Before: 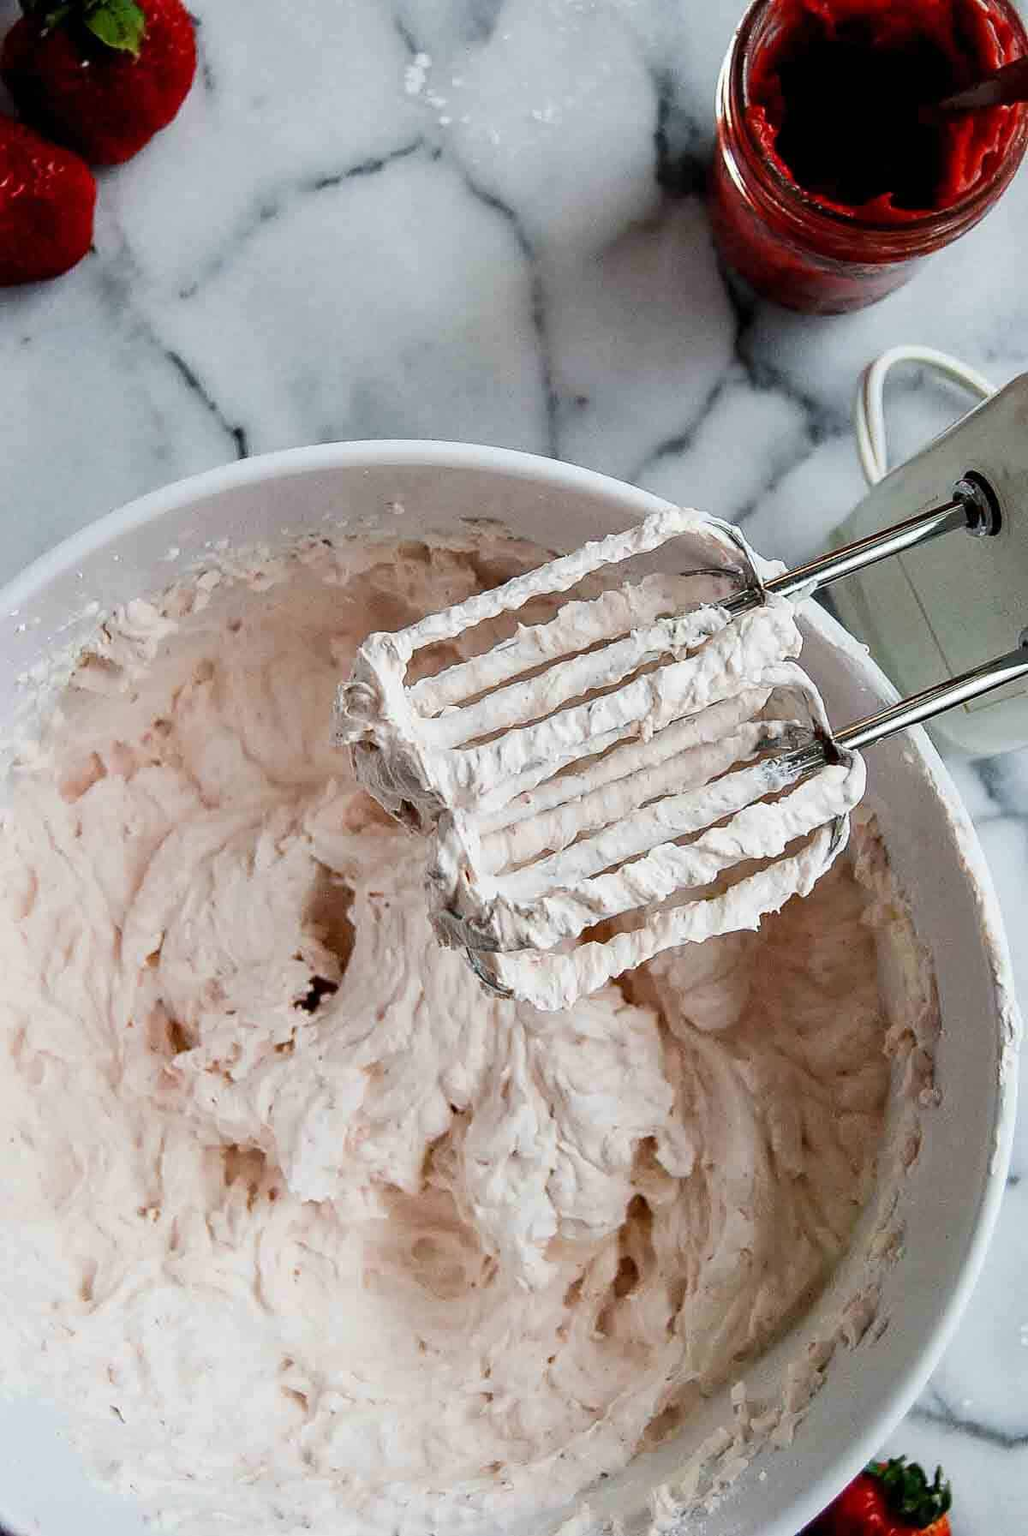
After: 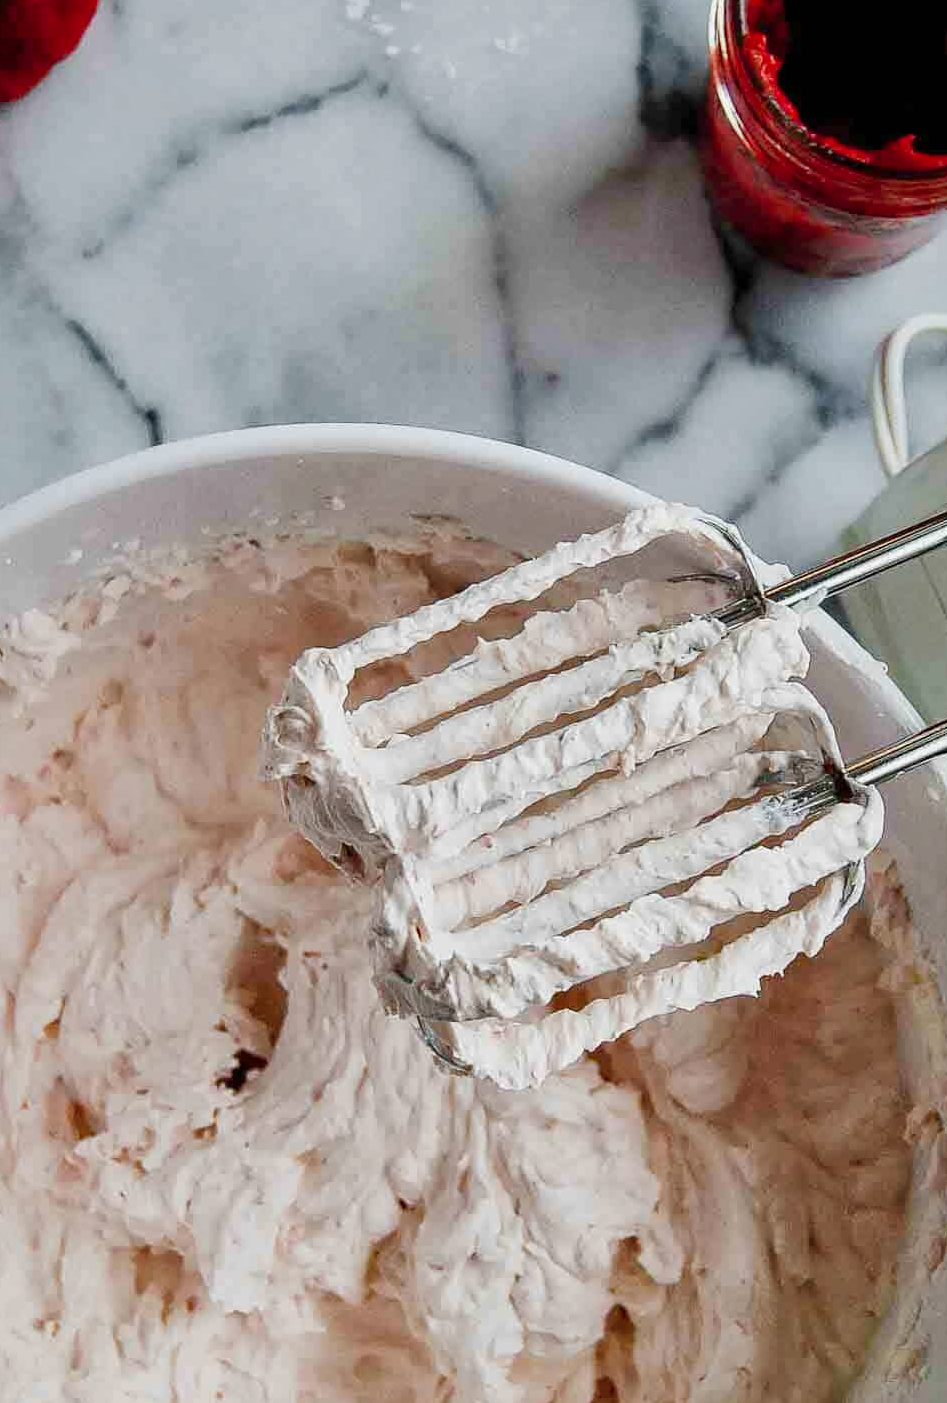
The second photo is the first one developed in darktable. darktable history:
tone curve: curves: ch0 [(0, 0) (0.071, 0.058) (0.266, 0.268) (0.498, 0.542) (0.766, 0.807) (1, 0.983)]; ch1 [(0, 0) (0.346, 0.307) (0.408, 0.387) (0.463, 0.465) (0.482, 0.493) (0.502, 0.499) (0.517, 0.505) (0.55, 0.554) (0.597, 0.61) (0.651, 0.698) (1, 1)]; ch2 [(0, 0) (0.346, 0.34) (0.434, 0.46) (0.485, 0.494) (0.5, 0.498) (0.509, 0.517) (0.526, 0.539) (0.583, 0.603) (0.625, 0.659) (1, 1)], preserve colors none
shadows and highlights: on, module defaults
crop and rotate: left 10.621%, top 5.037%, right 10.386%, bottom 16.67%
